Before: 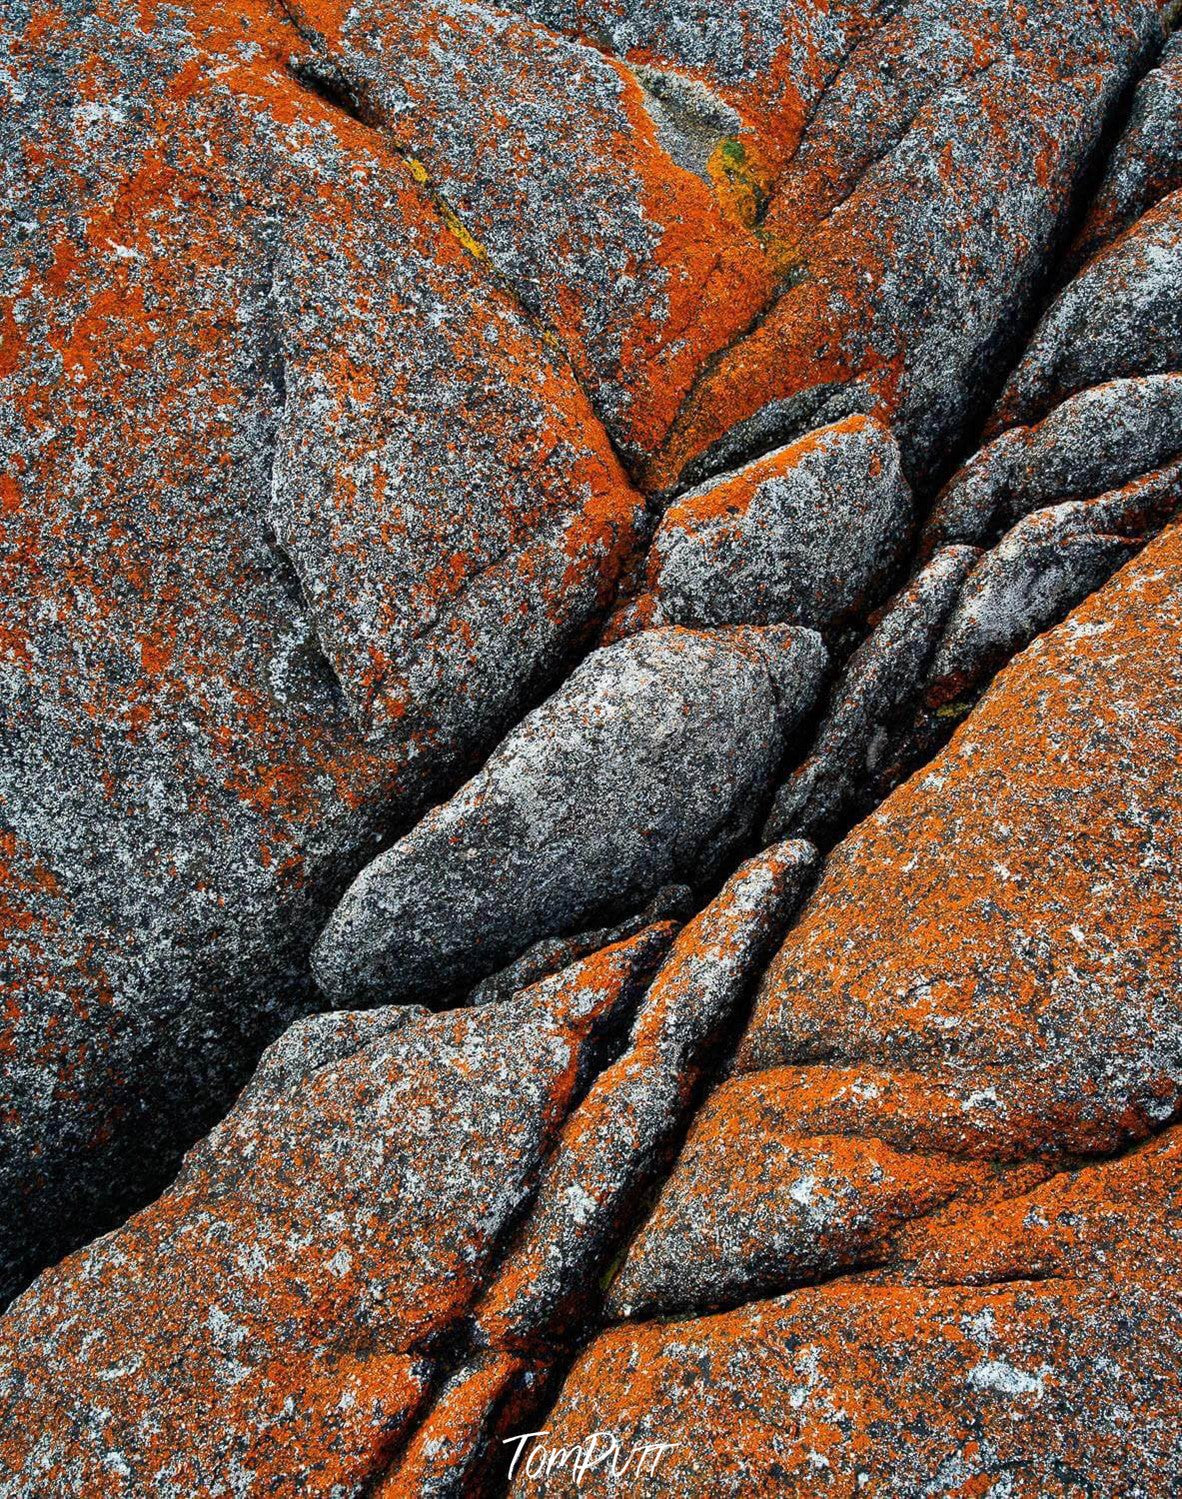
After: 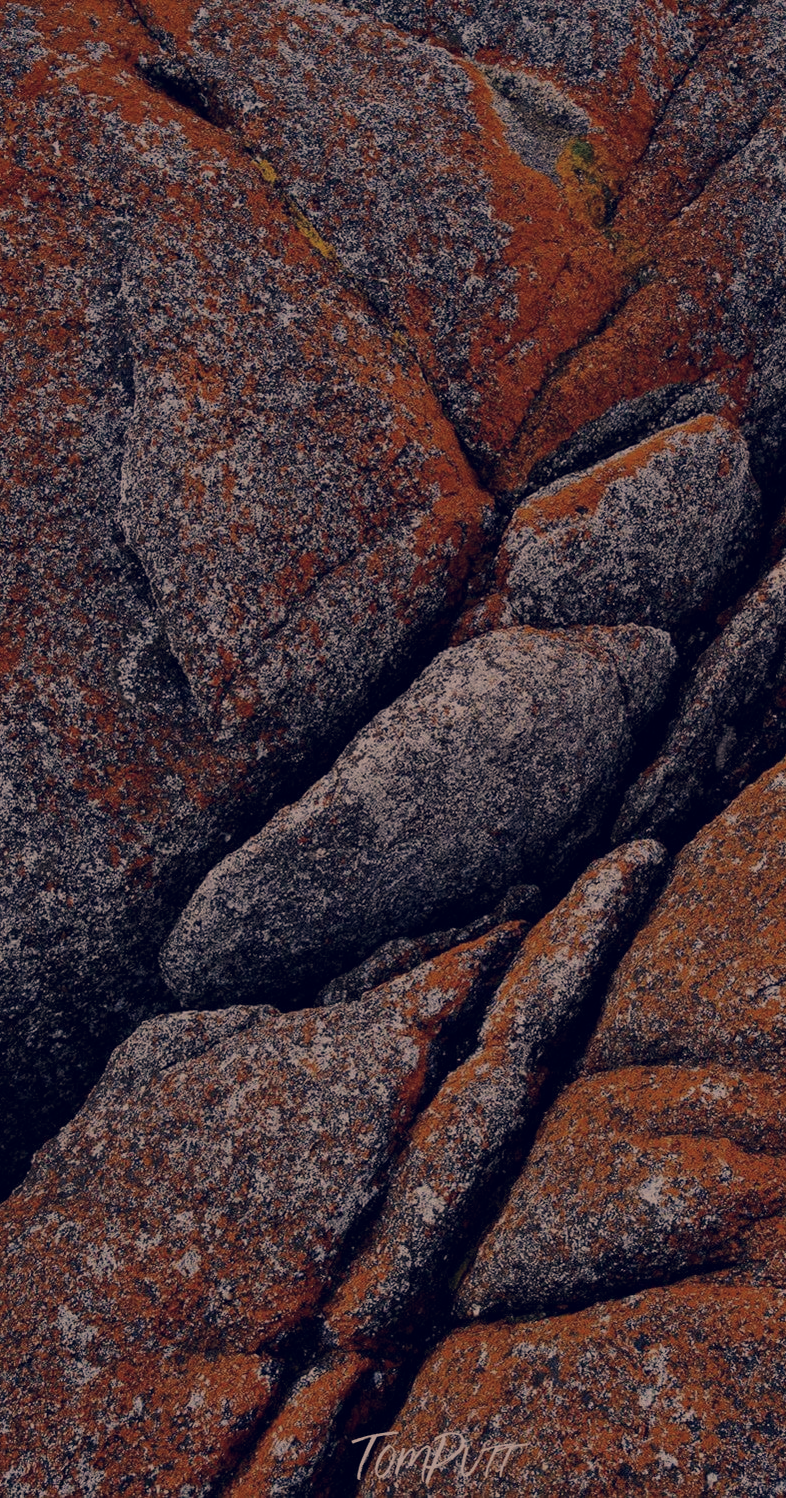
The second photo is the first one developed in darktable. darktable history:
crop and rotate: left 12.812%, right 20.613%
exposure: exposure -1.529 EV, compensate highlight preservation false
color correction: highlights a* 19.55, highlights b* 28.01, shadows a* 3.35, shadows b* -16.81, saturation 0.736
